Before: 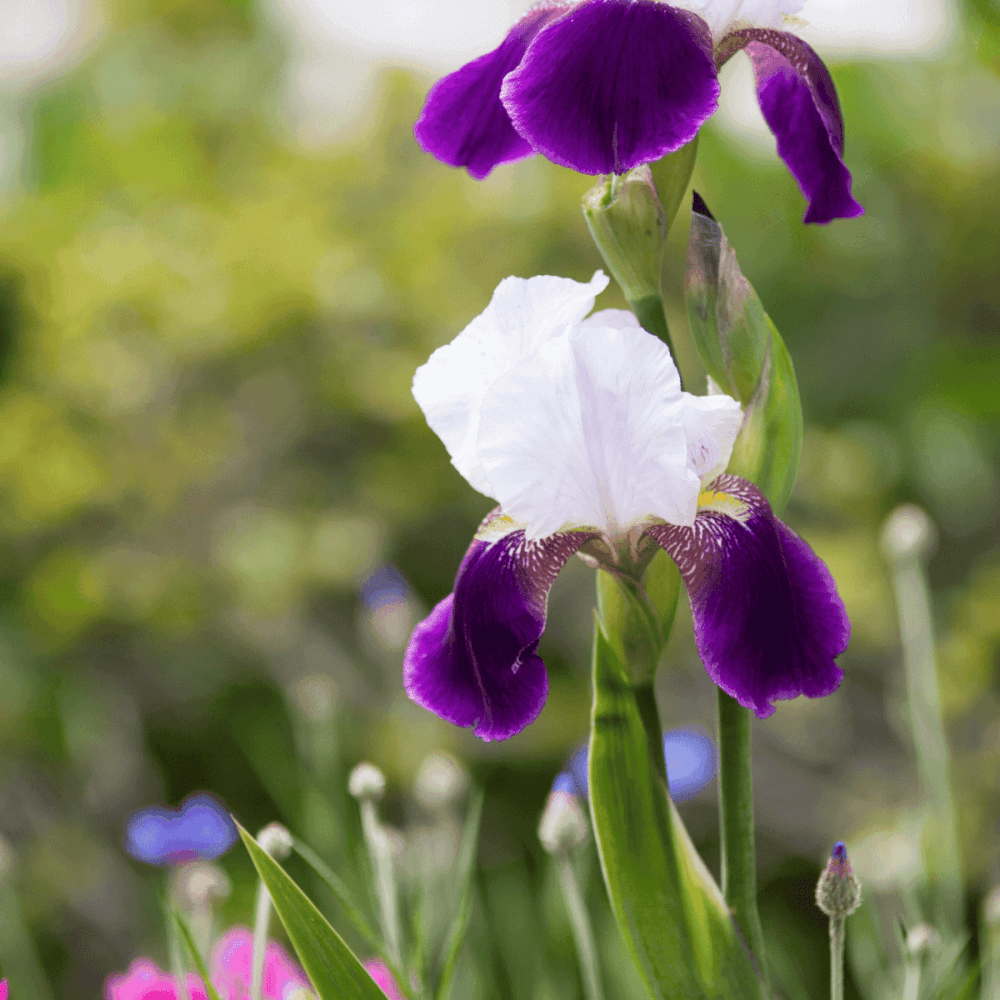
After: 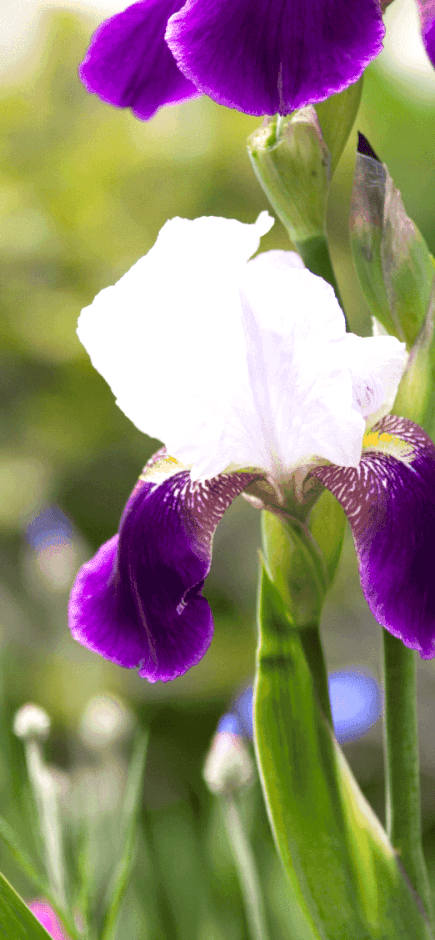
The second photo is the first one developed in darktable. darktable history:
crop: left 33.585%, top 5.964%, right 22.846%
contrast brightness saturation: contrast -0.013, brightness -0.012, saturation 0.045
shadows and highlights: shadows 36.1, highlights -35.03, soften with gaussian
exposure: black level correction 0.001, exposure 0.498 EV, compensate highlight preservation false
